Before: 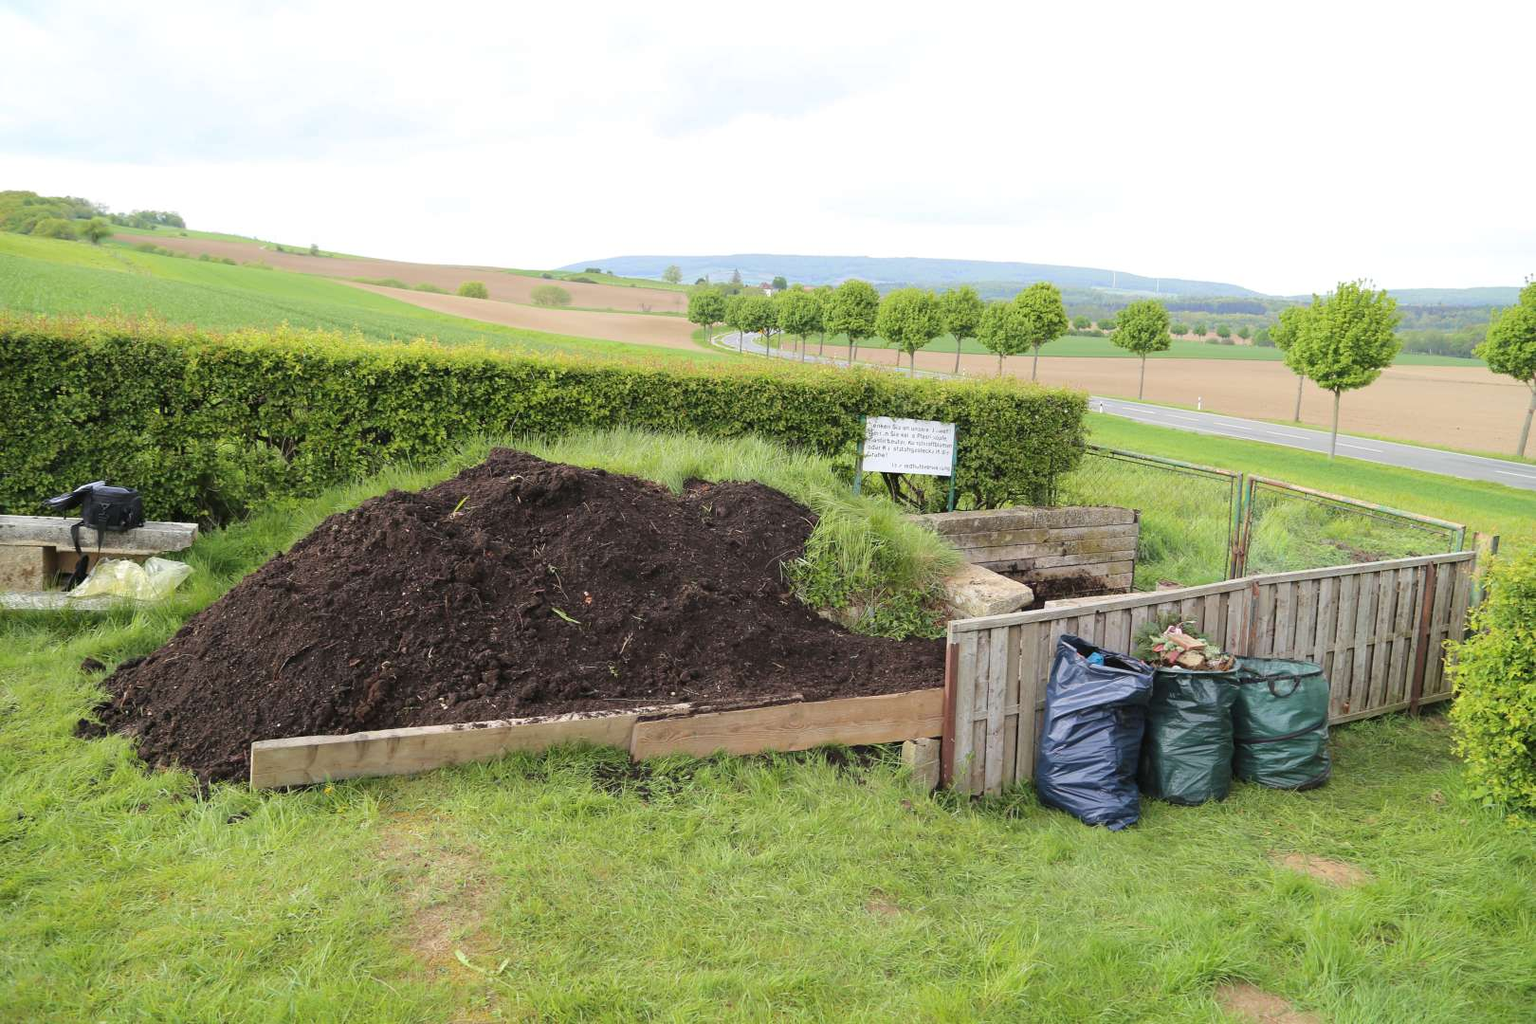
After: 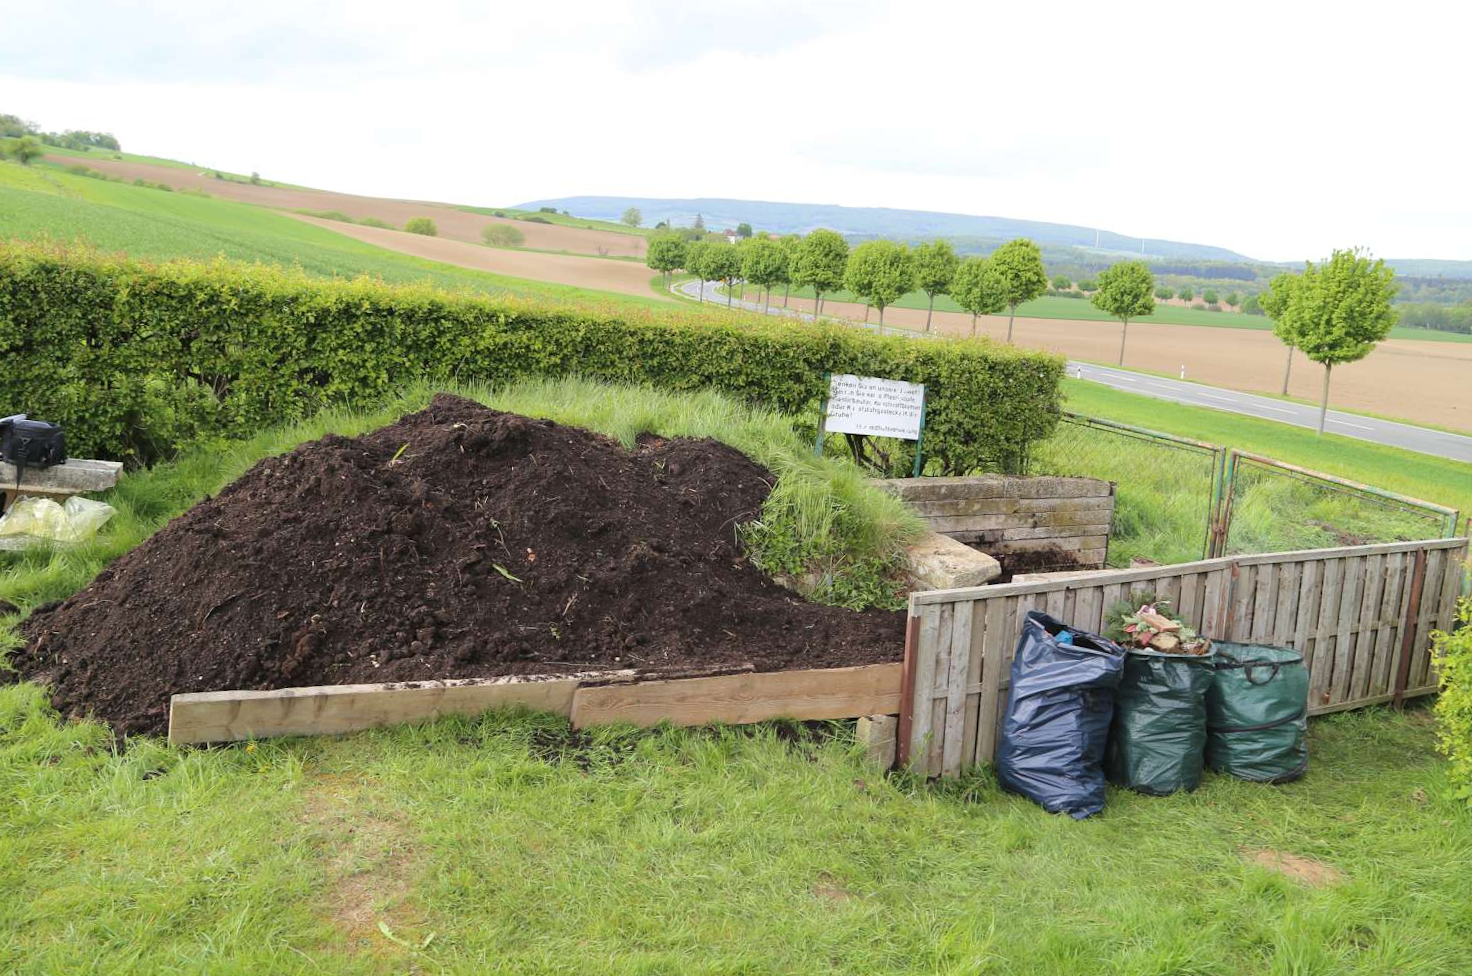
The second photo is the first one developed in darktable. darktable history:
crop and rotate: angle -1.96°, left 3.087%, top 4.252%, right 1.398%, bottom 0.693%
